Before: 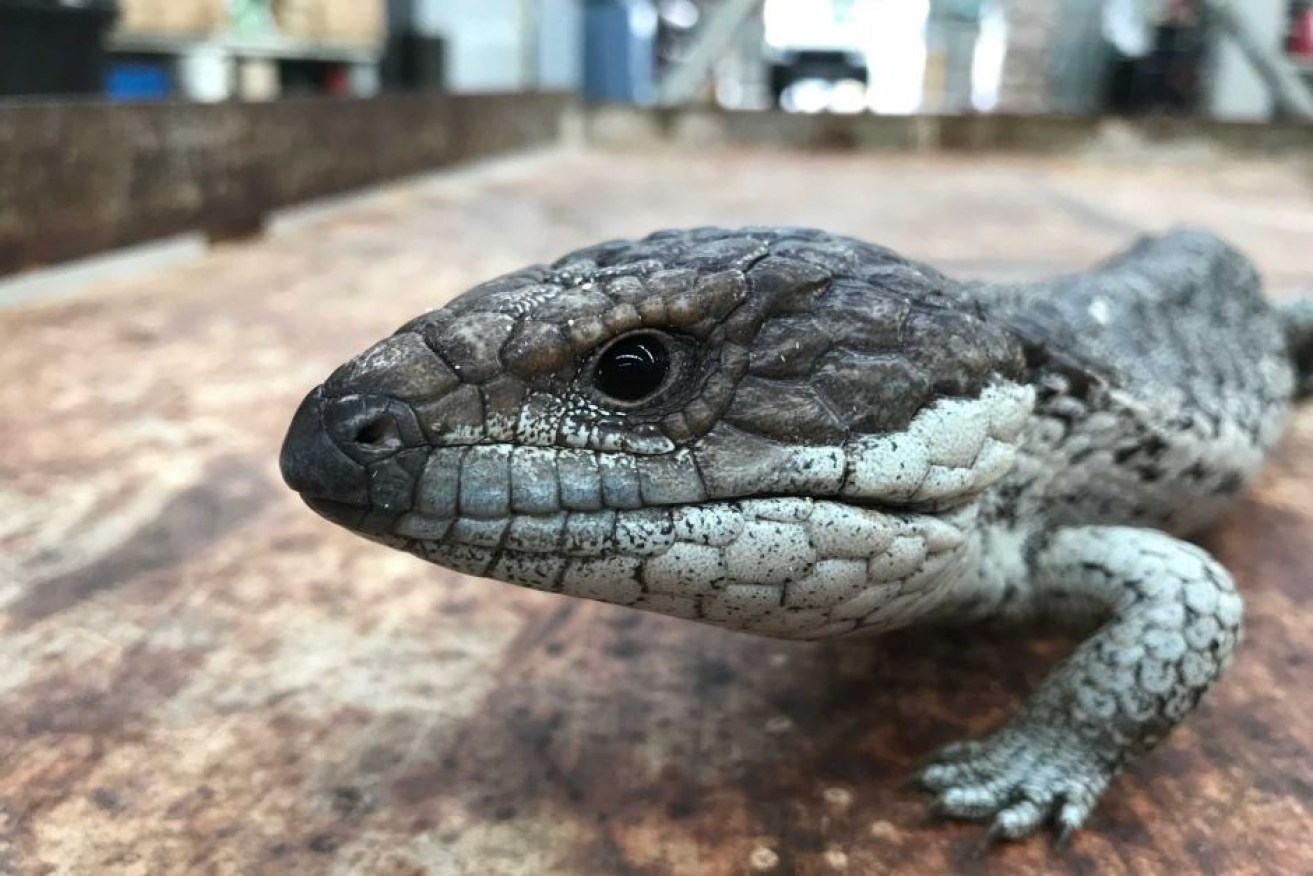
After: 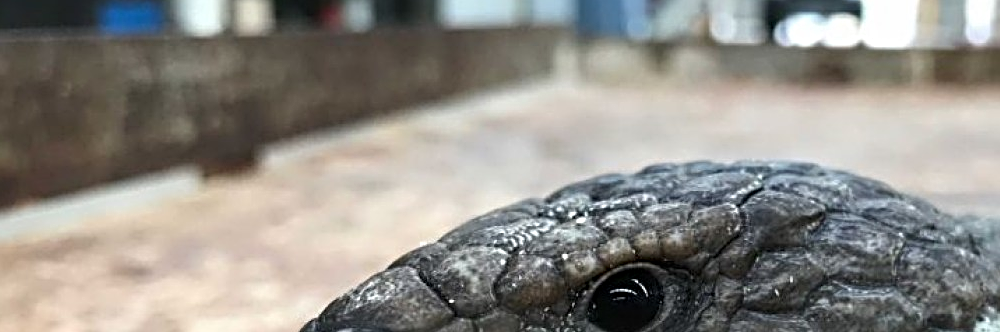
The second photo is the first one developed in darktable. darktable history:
sharpen: radius 3.995
crop: left 0.506%, top 7.636%, right 23.297%, bottom 54.387%
